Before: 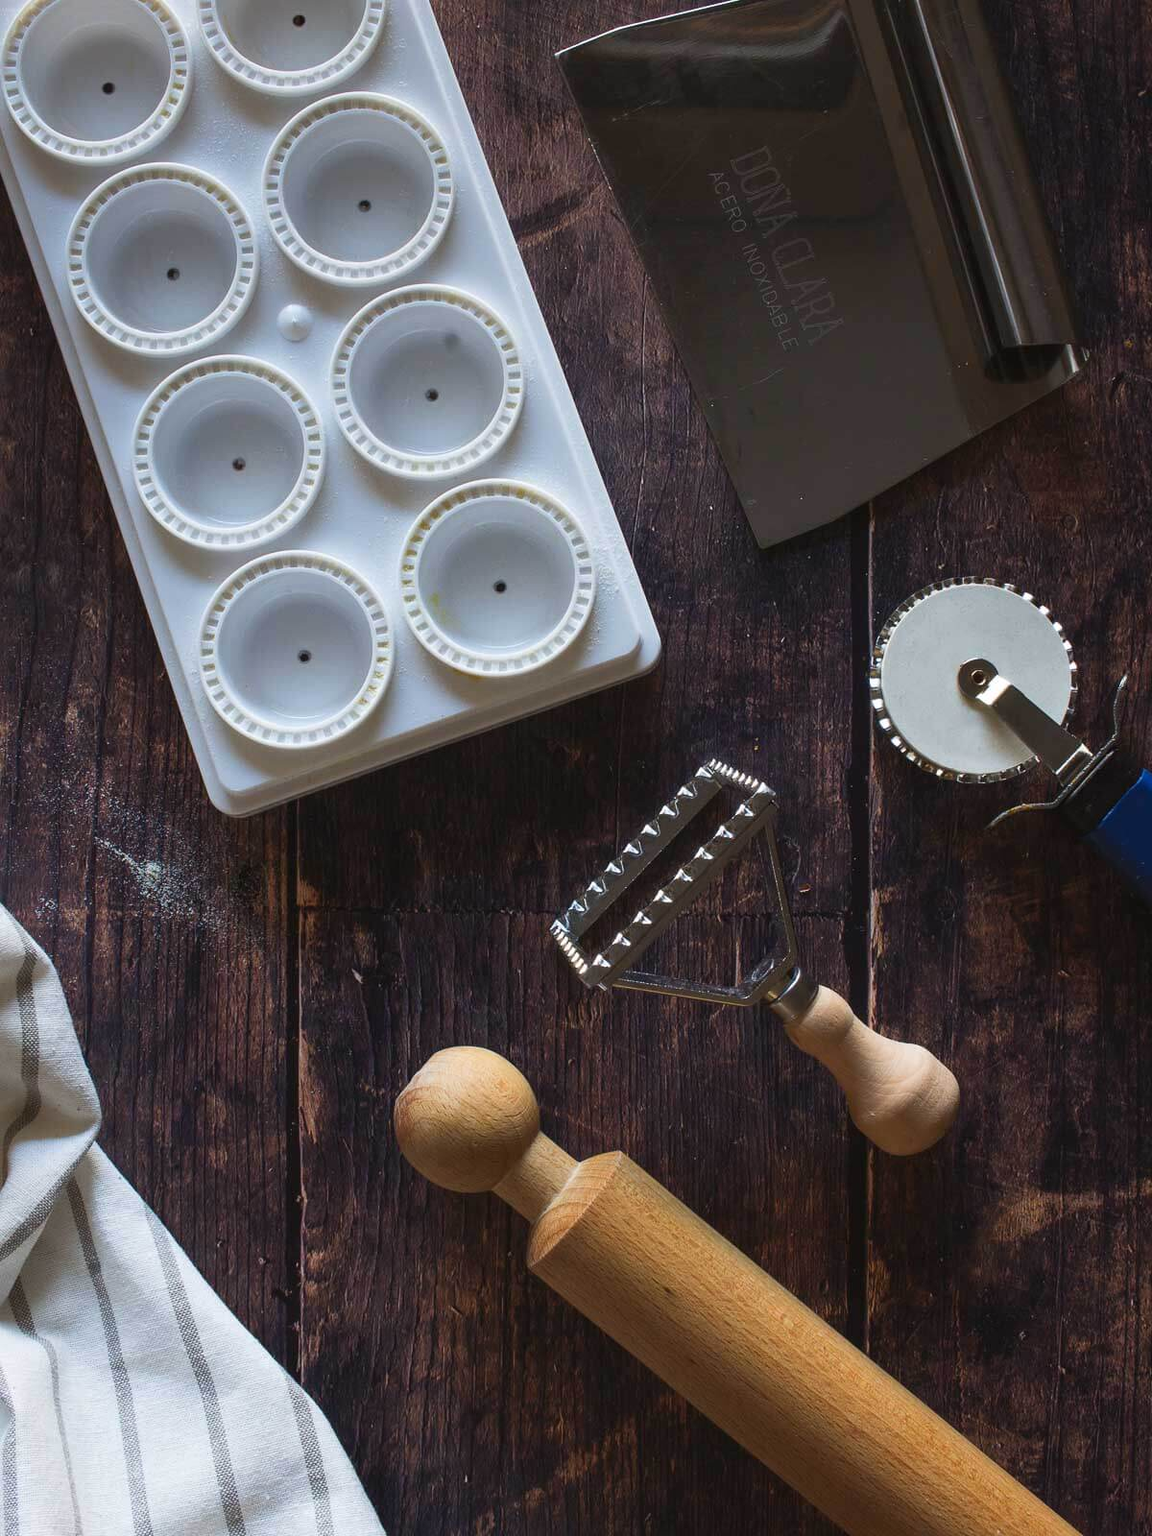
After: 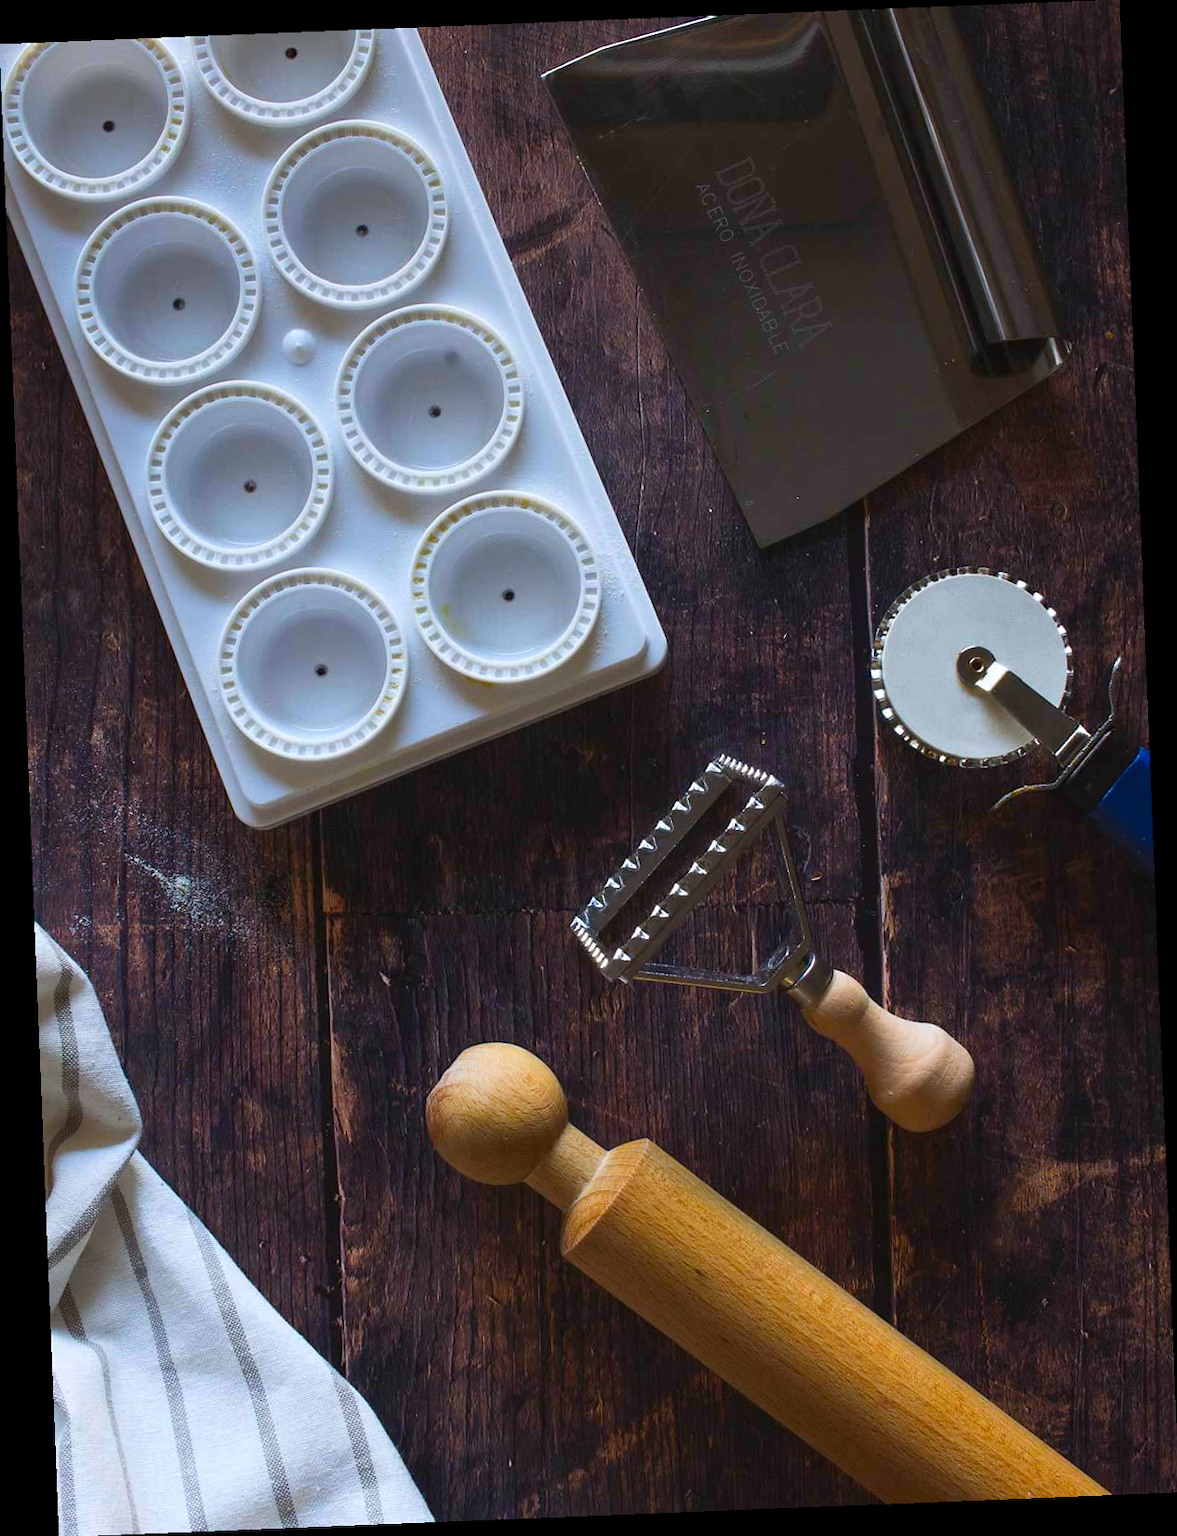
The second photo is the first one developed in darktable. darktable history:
white balance: red 0.98, blue 1.034
rotate and perspective: rotation -2.29°, automatic cropping off
color balance rgb: perceptual saturation grading › global saturation 20%, global vibrance 20%
sharpen: radius 5.325, amount 0.312, threshold 26.433
